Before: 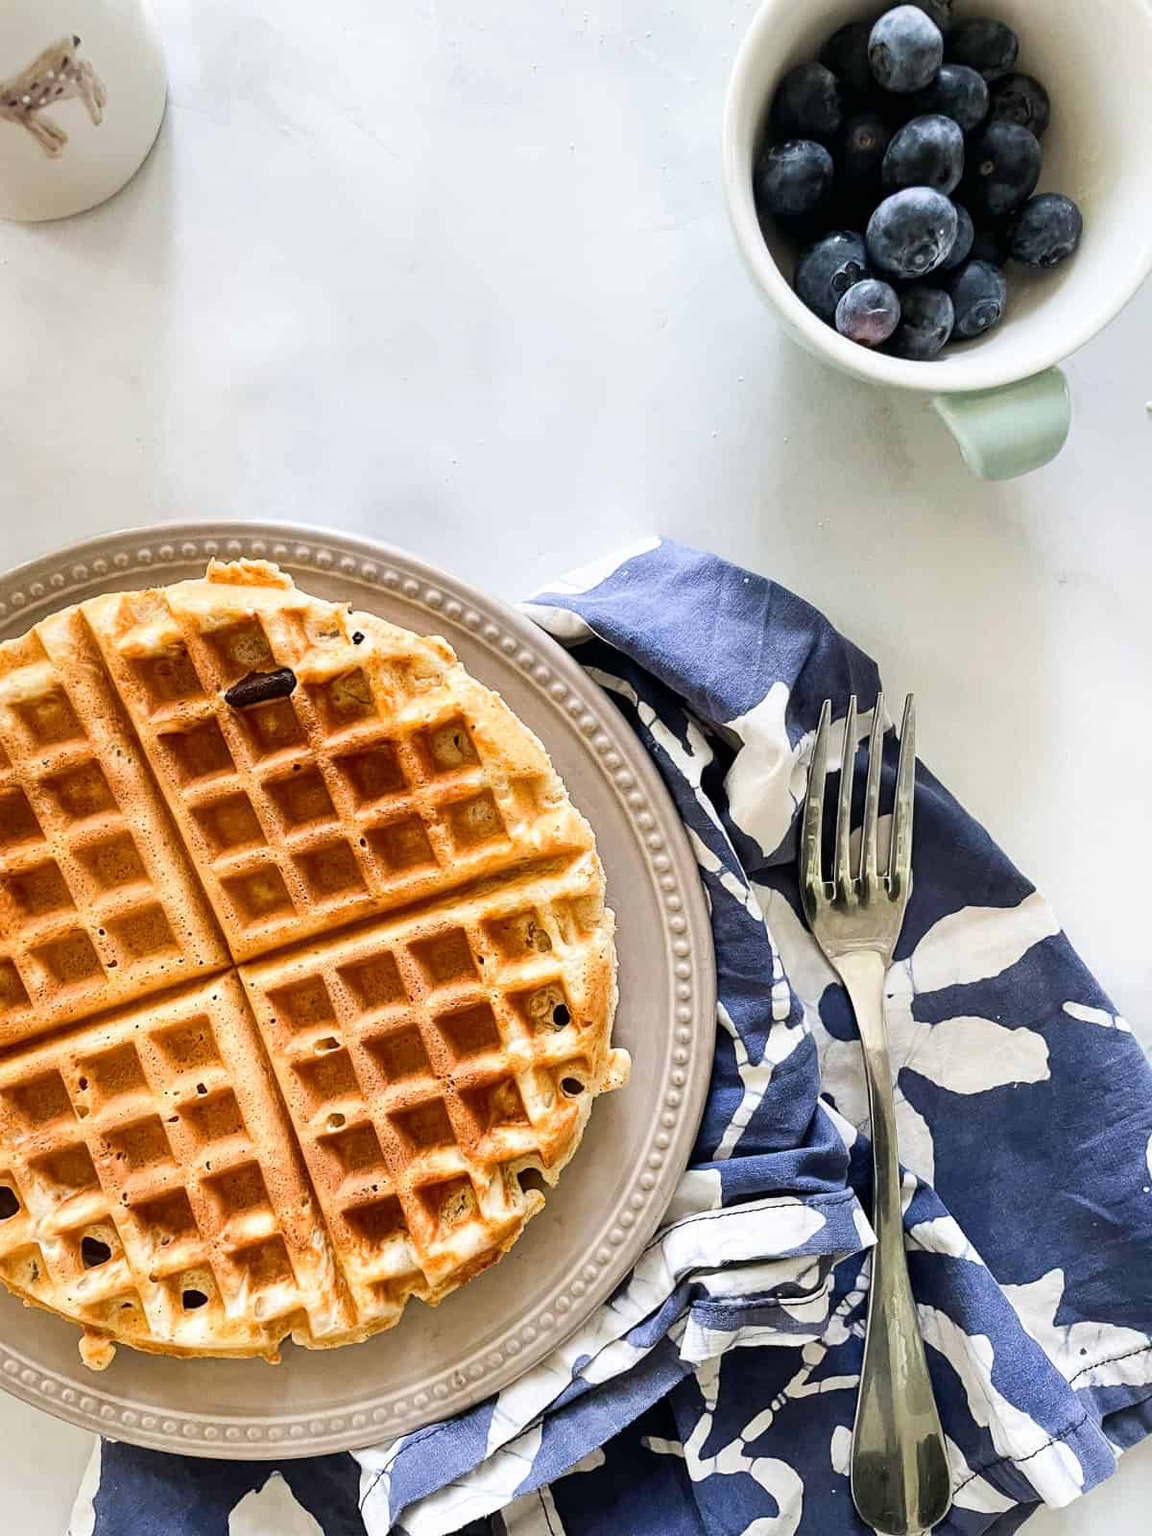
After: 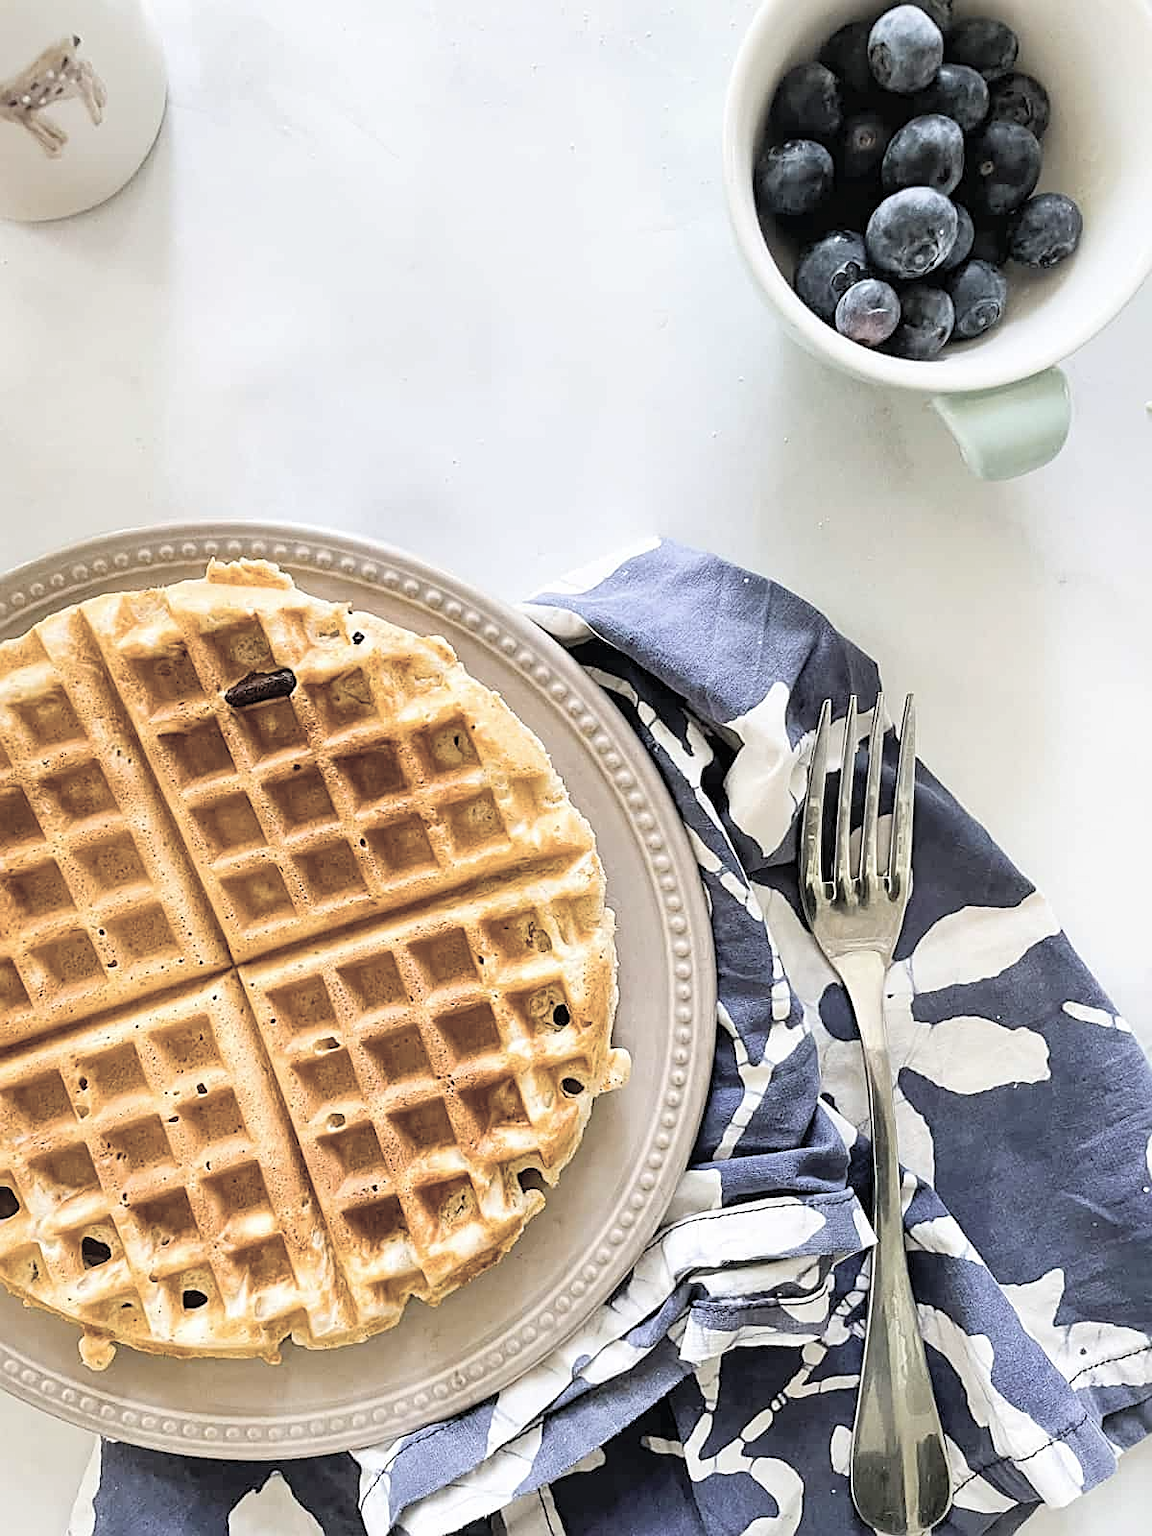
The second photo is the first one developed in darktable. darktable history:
color balance rgb: perceptual saturation grading › global saturation 30%, global vibrance 20%
contrast brightness saturation: brightness 0.18, saturation -0.5
sharpen: on, module defaults
